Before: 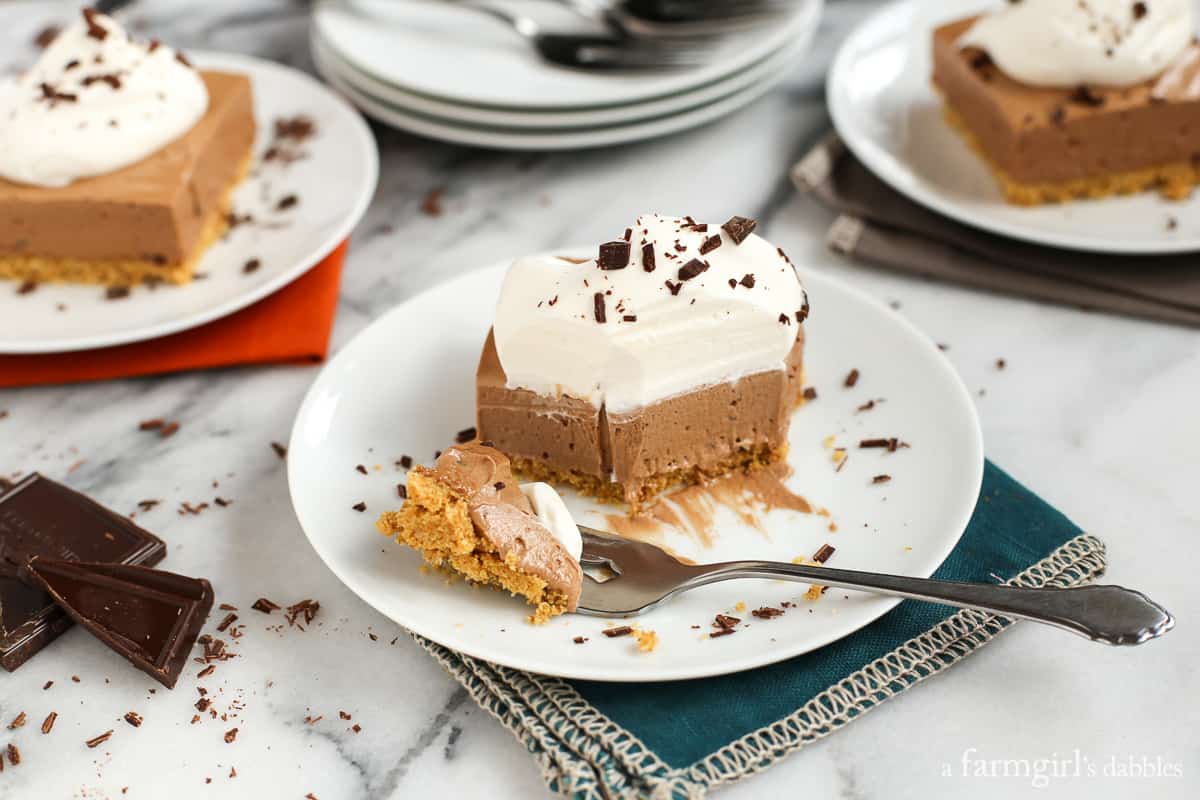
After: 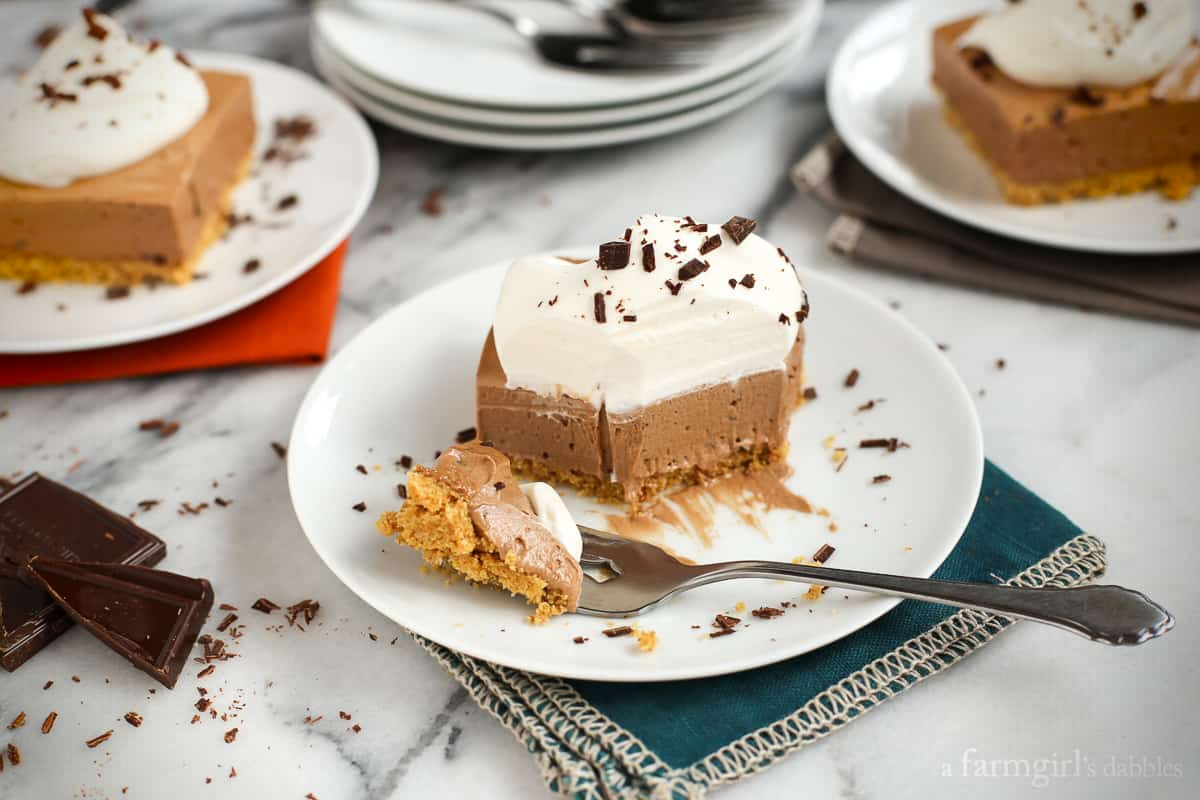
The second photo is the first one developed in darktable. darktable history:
vignetting: fall-off radius 31.76%, saturation 0.378
